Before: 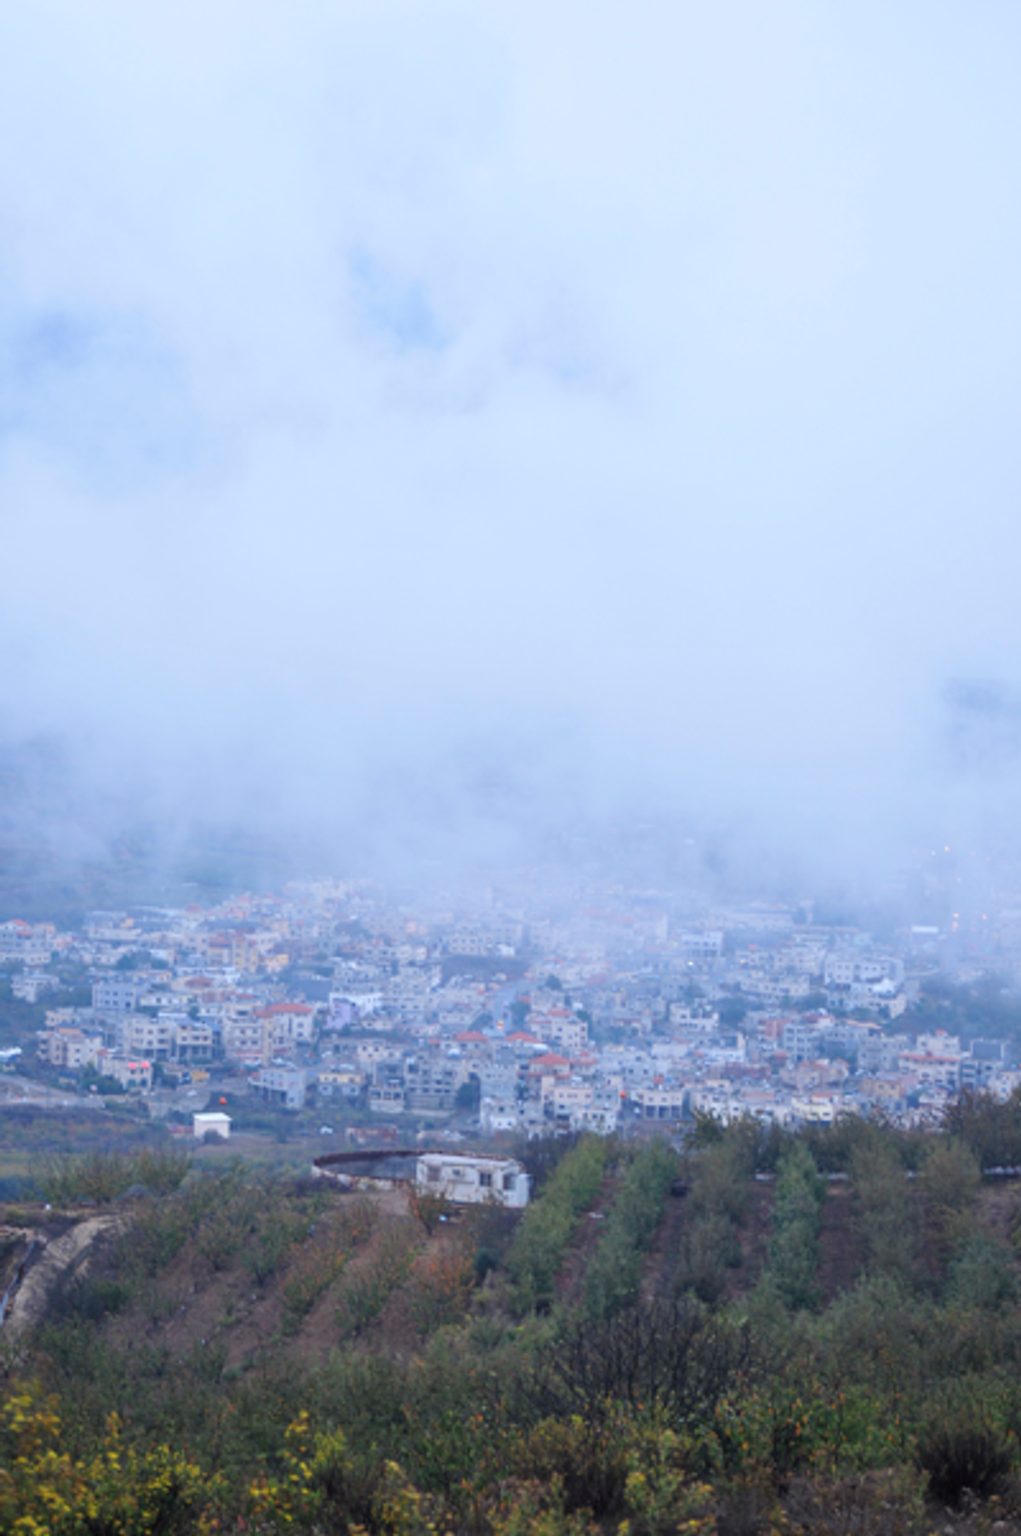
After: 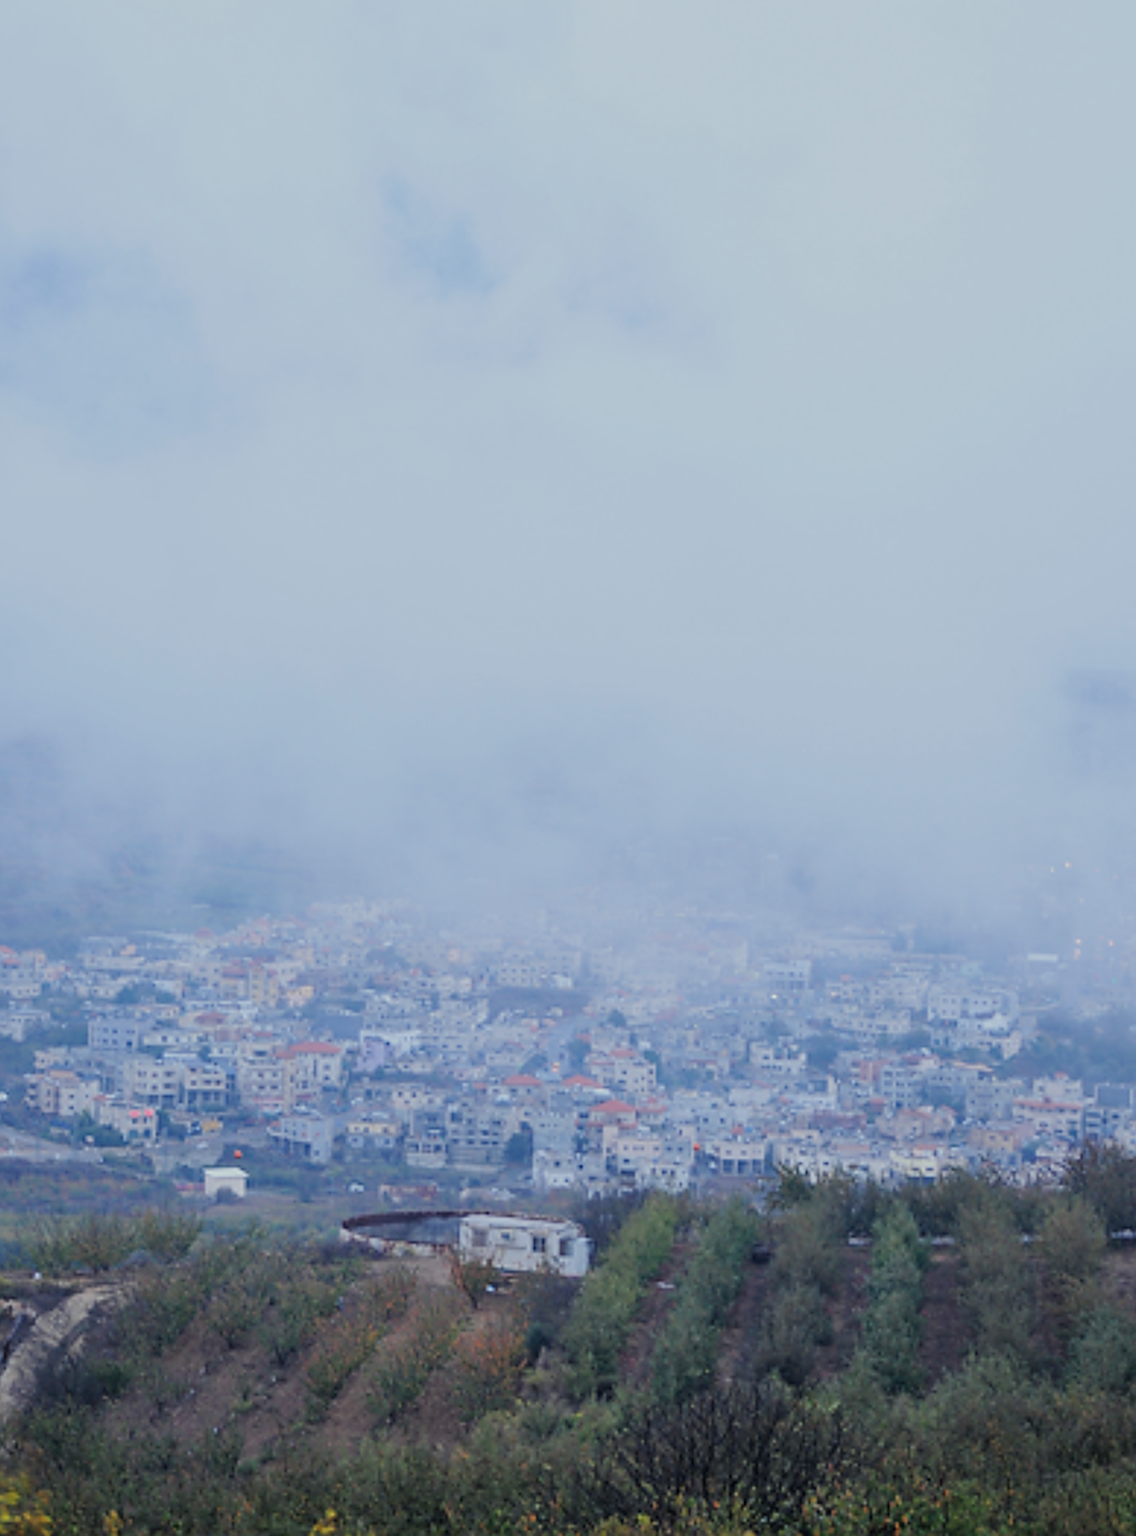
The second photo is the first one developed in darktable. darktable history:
filmic rgb: black relative exposure -7.65 EV, white relative exposure 4.56 EV, hardness 3.61
crop: left 1.507%, top 6.147%, right 1.379%, bottom 6.637%
color correction: highlights a* -2.68, highlights b* 2.57
sharpen: radius 1.4, amount 1.25, threshold 0.7
